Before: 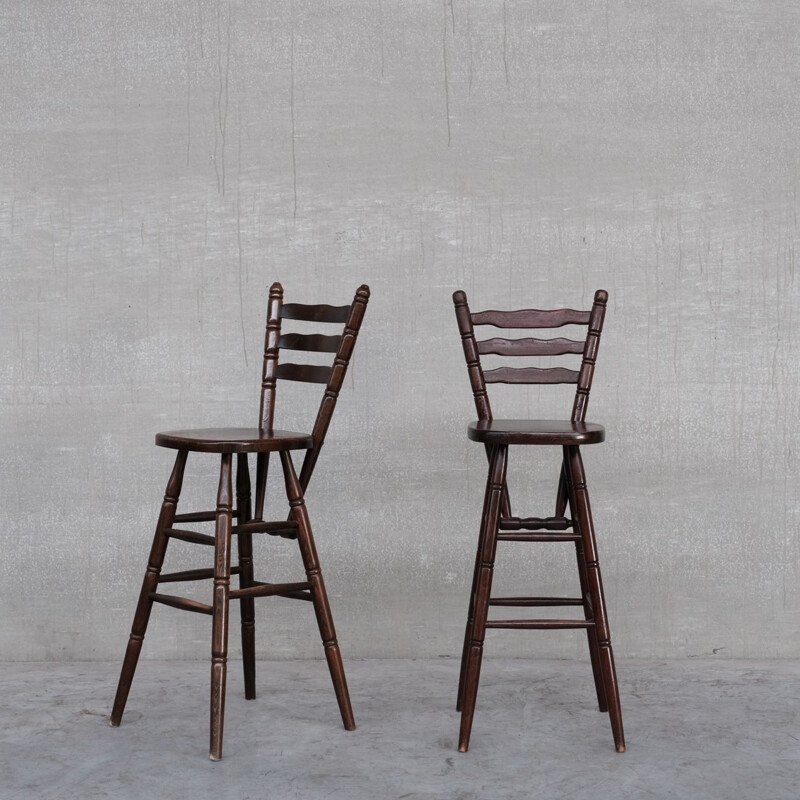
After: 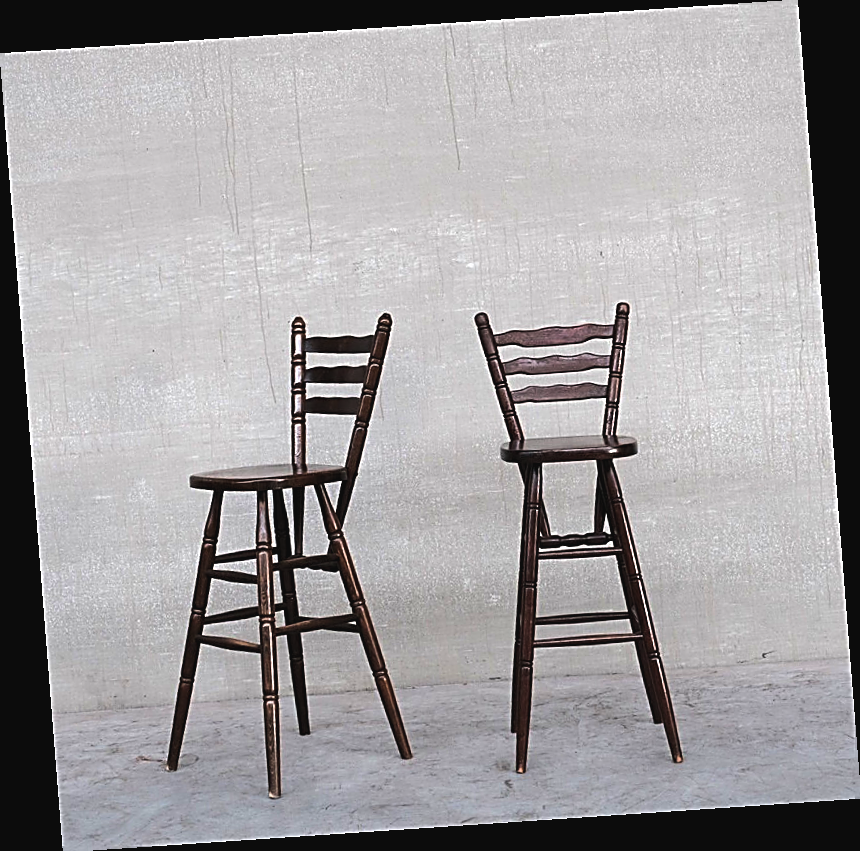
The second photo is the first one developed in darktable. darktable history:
sharpen: amount 1
color balance rgb: global offset › luminance 0.71%, perceptual saturation grading › global saturation -11.5%, perceptual brilliance grading › highlights 17.77%, perceptual brilliance grading › mid-tones 31.71%, perceptual brilliance grading › shadows -31.01%, global vibrance 50%
rotate and perspective: rotation -4.2°, shear 0.006, automatic cropping off
